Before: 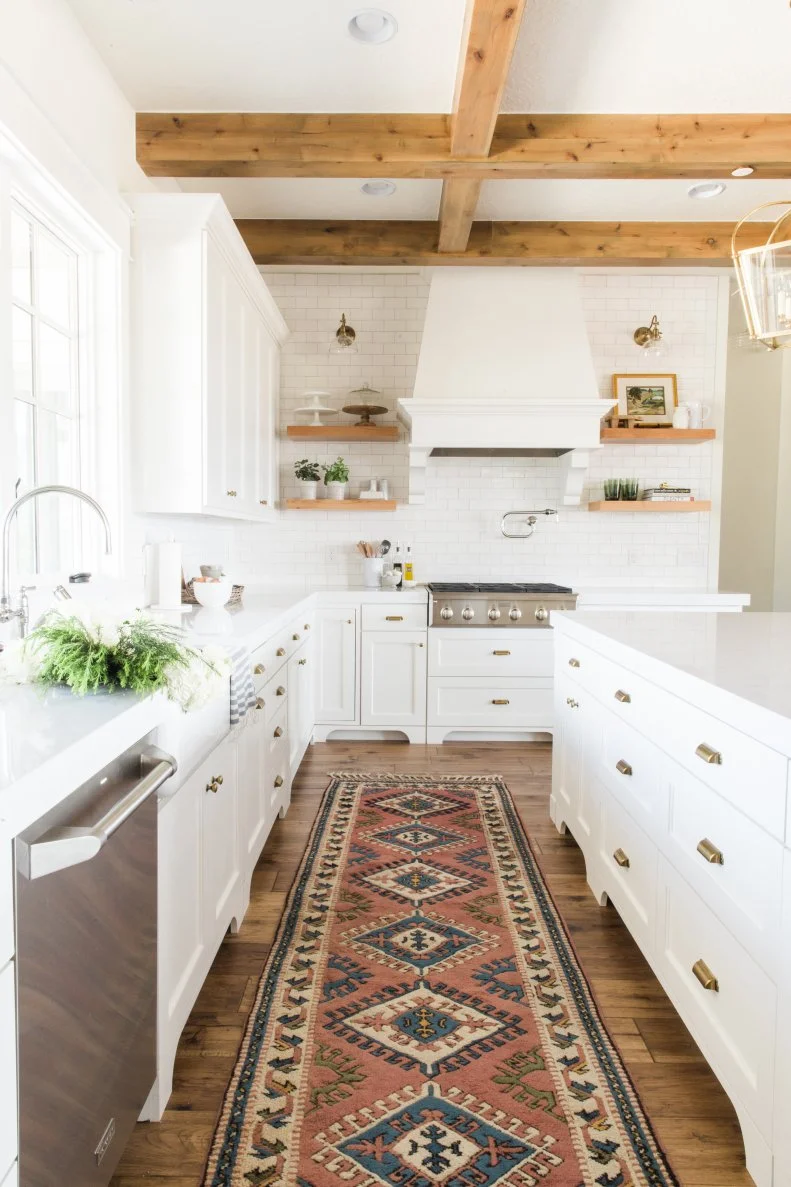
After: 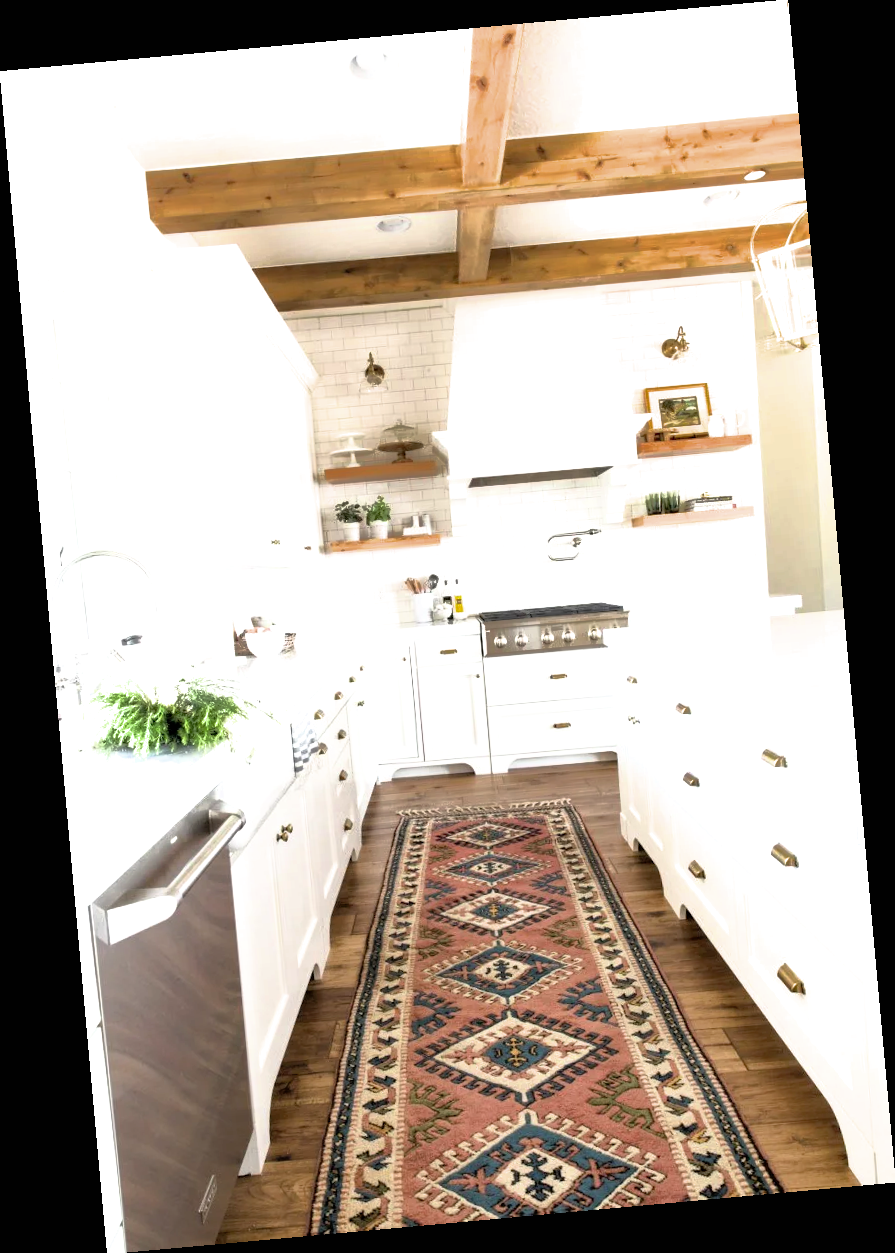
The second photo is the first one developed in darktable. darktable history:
exposure: black level correction 0.005, exposure 0.286 EV, compensate highlight preservation false
rgb curve: mode RGB, independent channels
shadows and highlights: on, module defaults
rotate and perspective: rotation -5.2°, automatic cropping off
filmic rgb: white relative exposure 2.2 EV, hardness 6.97
